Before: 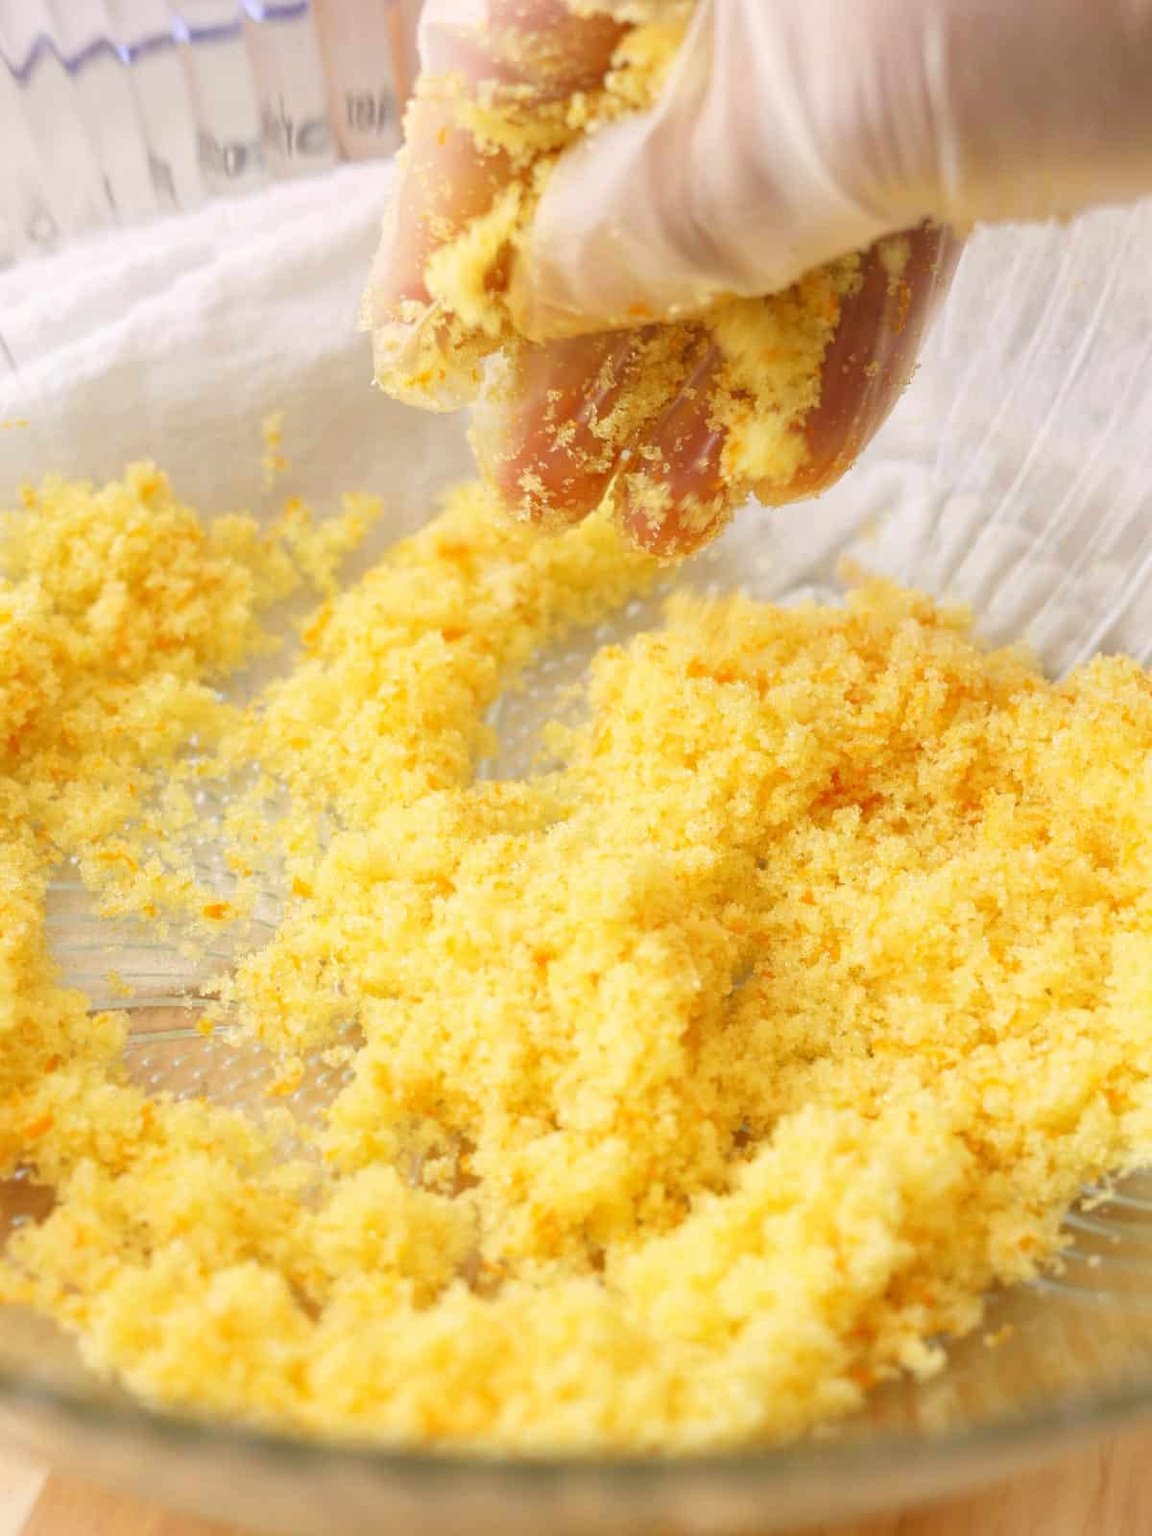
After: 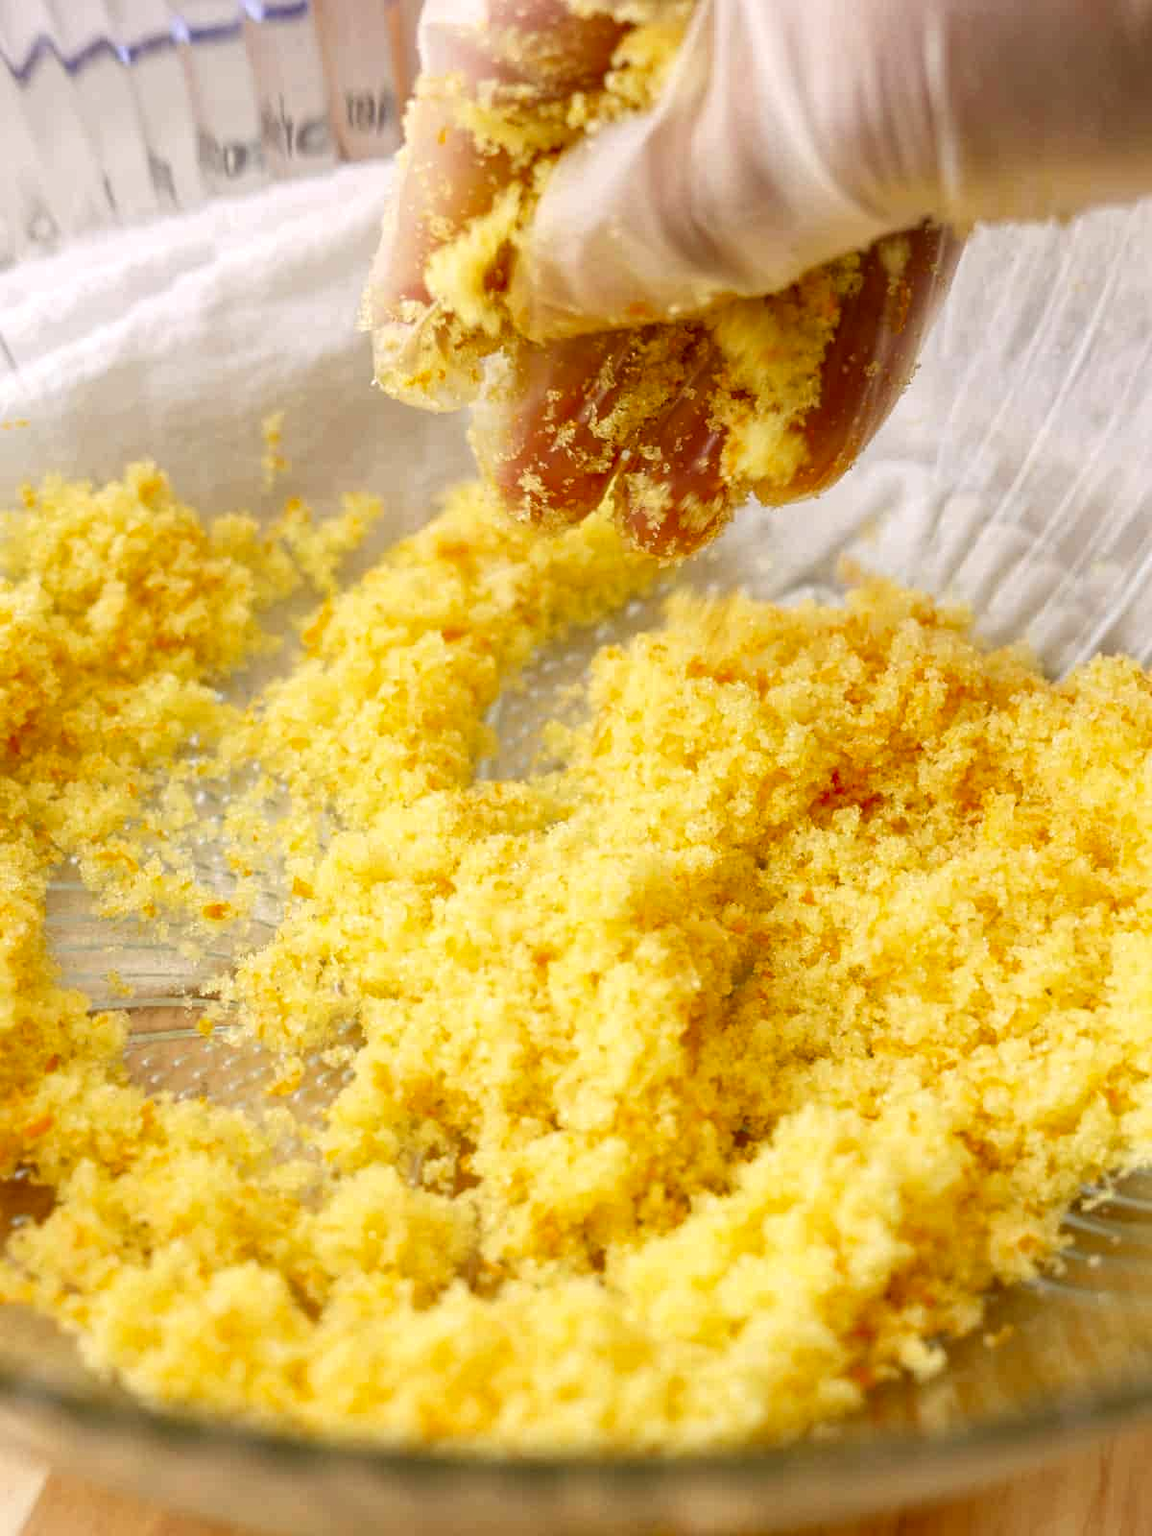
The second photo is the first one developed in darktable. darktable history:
local contrast: on, module defaults
contrast brightness saturation: contrast 0.068, brightness -0.146, saturation 0.116
